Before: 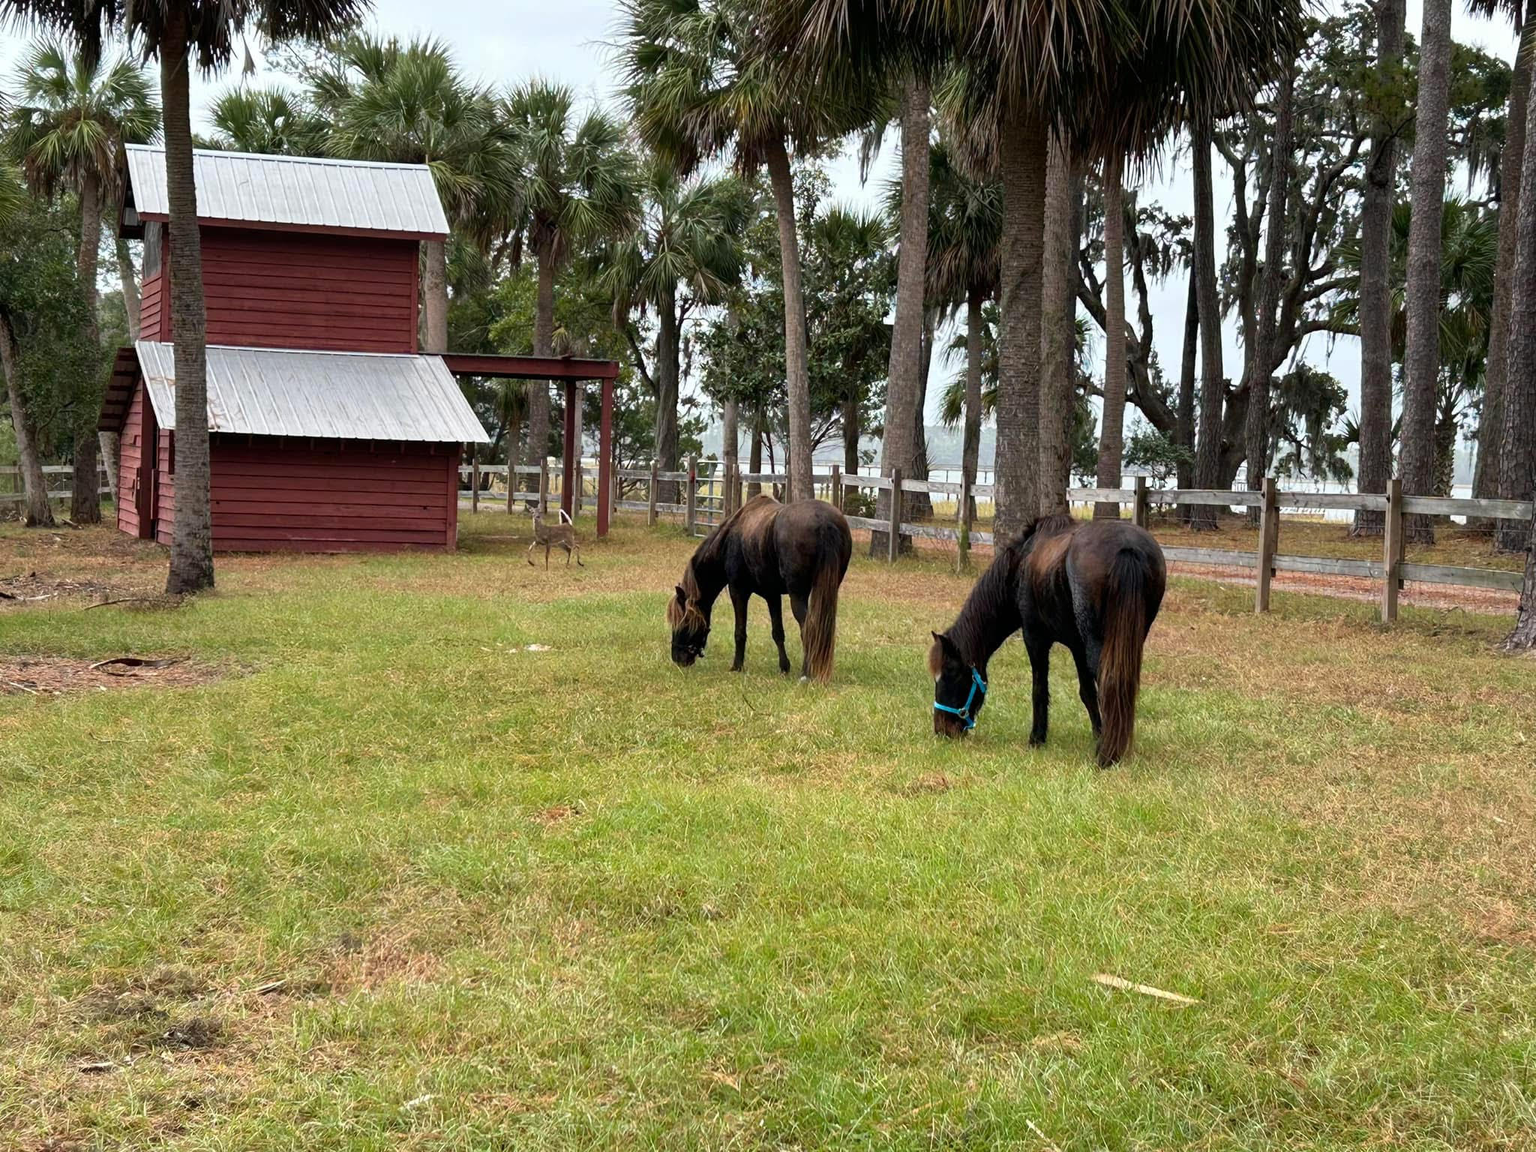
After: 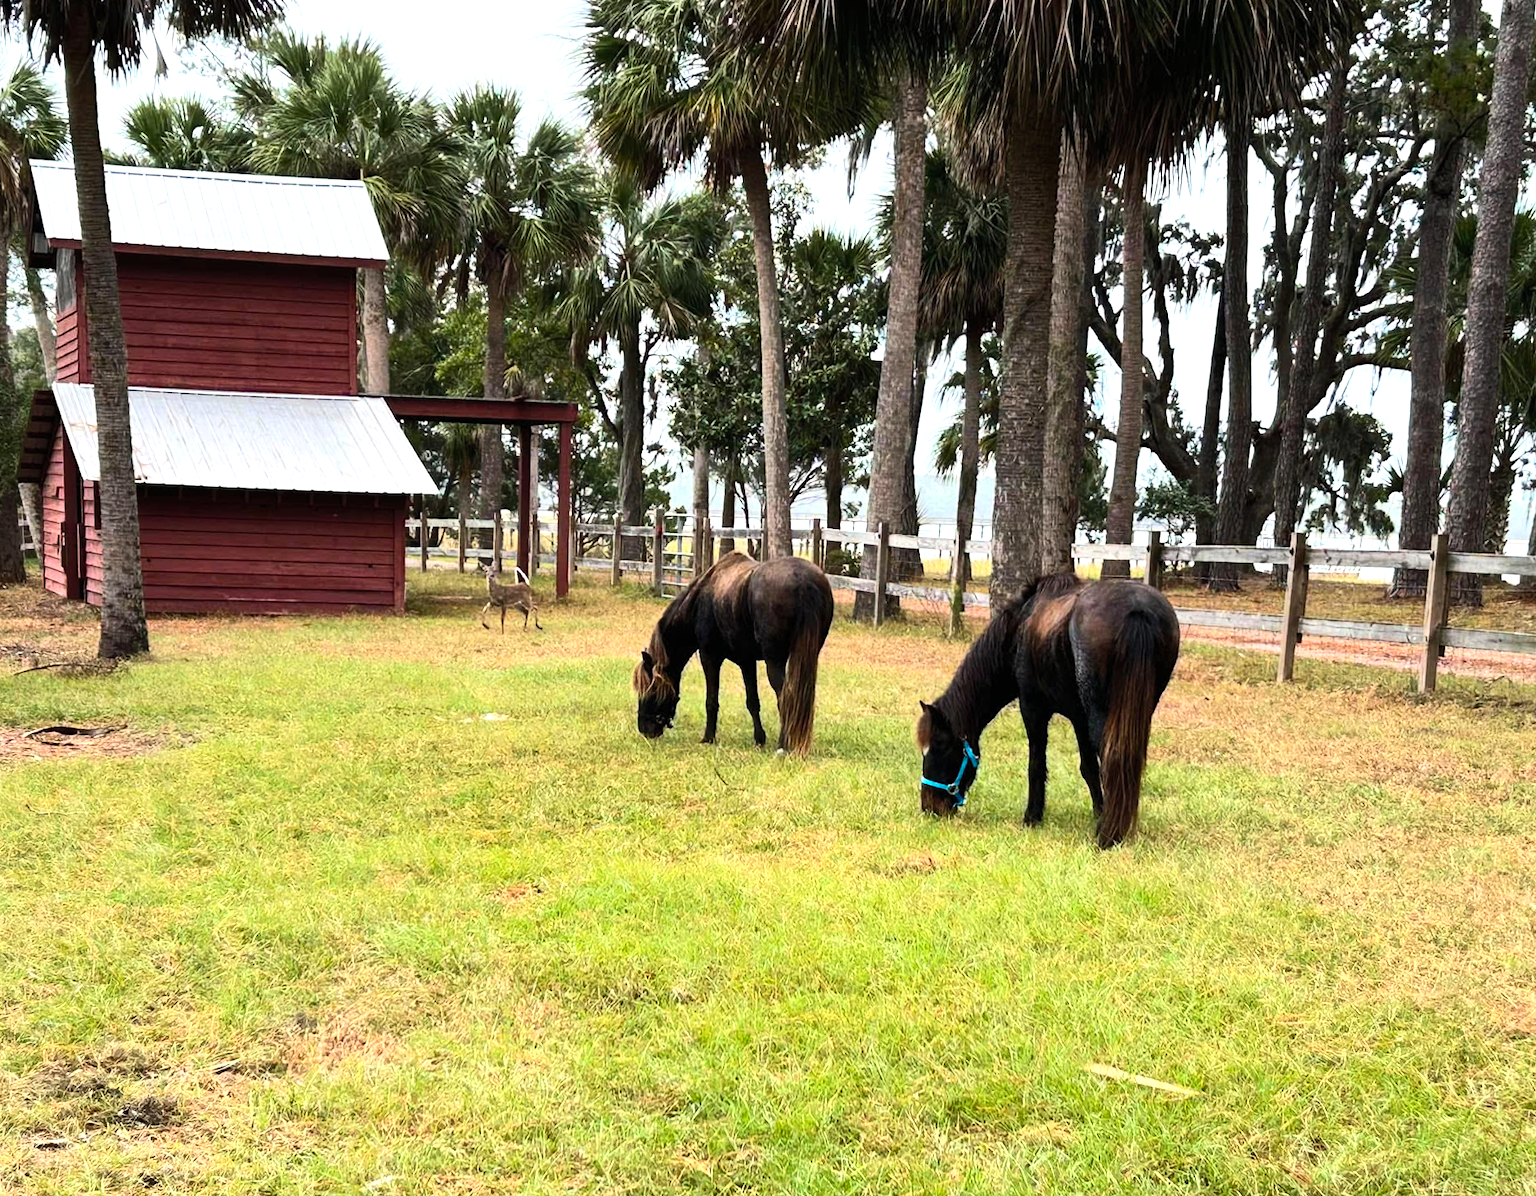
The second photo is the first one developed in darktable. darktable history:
tone equalizer: -8 EV -0.75 EV, -7 EV -0.7 EV, -6 EV -0.6 EV, -5 EV -0.4 EV, -3 EV 0.4 EV, -2 EV 0.6 EV, -1 EV 0.7 EV, +0 EV 0.75 EV, edges refinement/feathering 500, mask exposure compensation -1.57 EV, preserve details no
contrast brightness saturation: contrast 0.2, brightness 0.16, saturation 0.22
crop and rotate: left 2.536%, right 1.107%, bottom 2.246%
rotate and perspective: rotation 0.074°, lens shift (vertical) 0.096, lens shift (horizontal) -0.041, crop left 0.043, crop right 0.952, crop top 0.024, crop bottom 0.979
